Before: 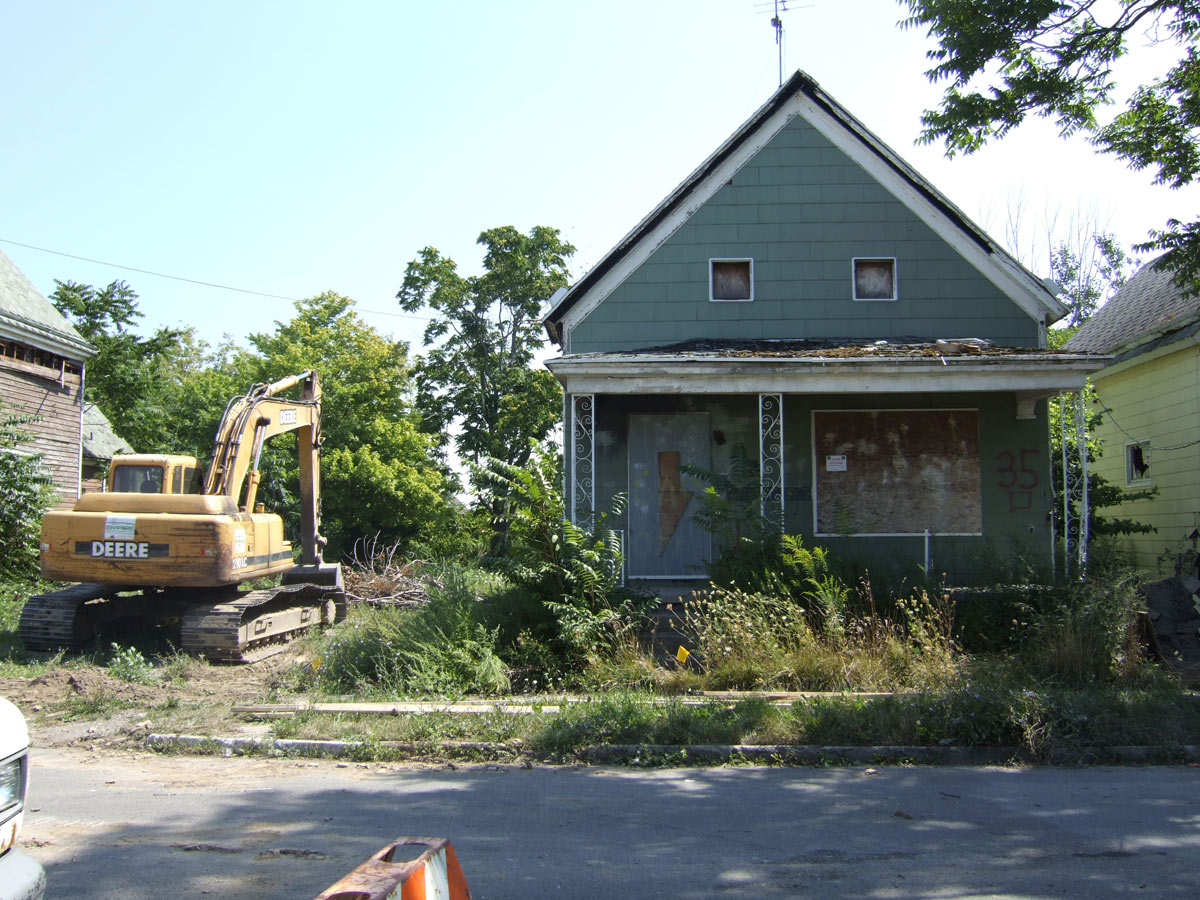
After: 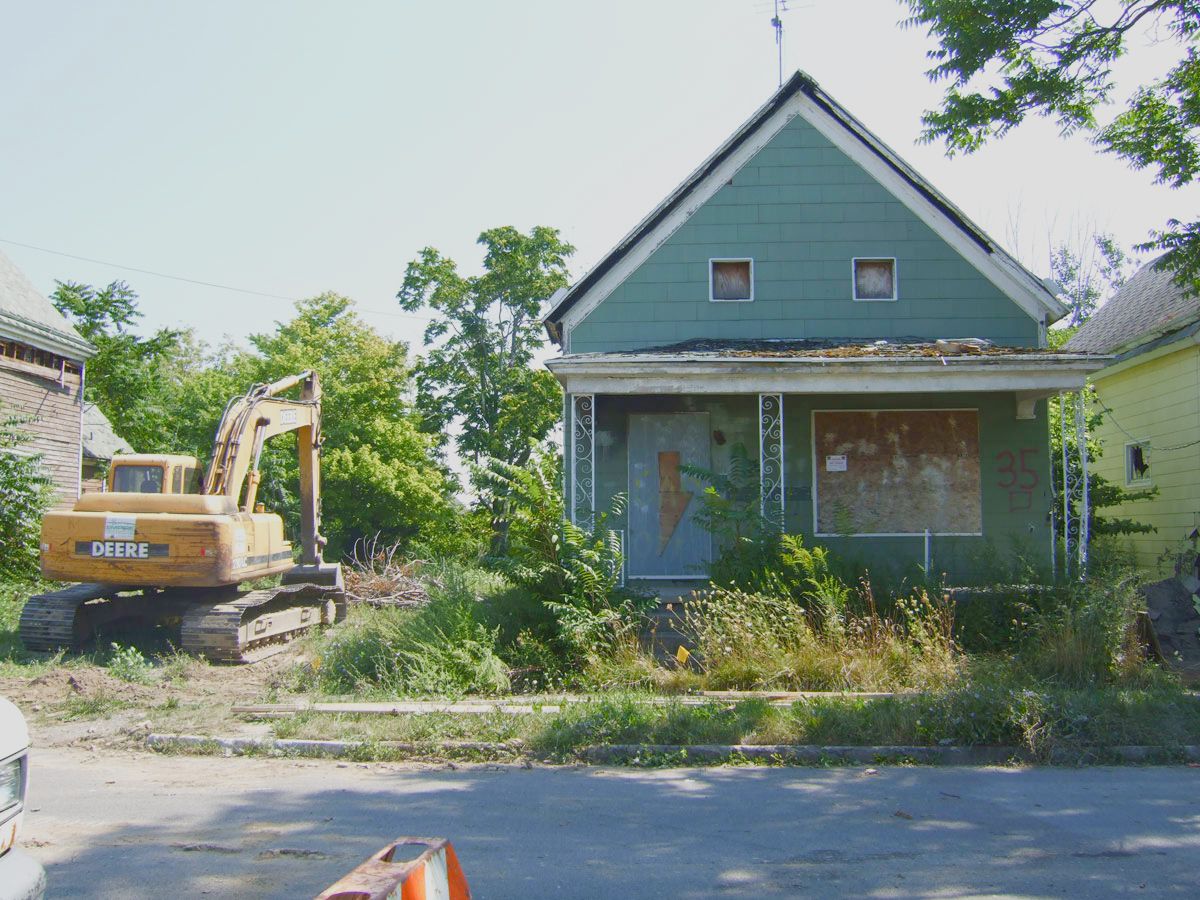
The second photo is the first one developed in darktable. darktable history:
base curve: curves: ch0 [(0, 0) (0.088, 0.125) (0.176, 0.251) (0.354, 0.501) (0.613, 0.749) (1, 0.877)], preserve colors none
color balance rgb: shadows lift › chroma 1%, shadows lift › hue 113°, highlights gain › chroma 0.2%, highlights gain › hue 333°, perceptual saturation grading › global saturation 20%, perceptual saturation grading › highlights -50%, perceptual saturation grading › shadows 25%, contrast -30%
